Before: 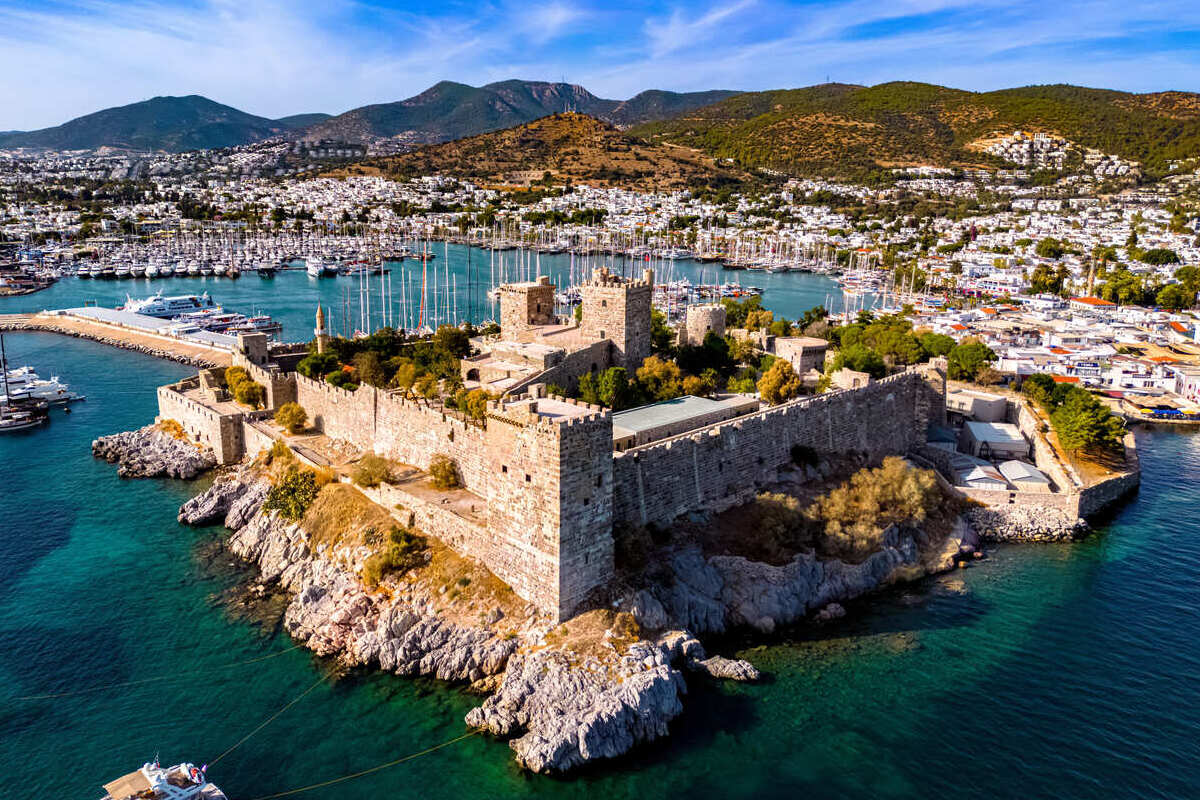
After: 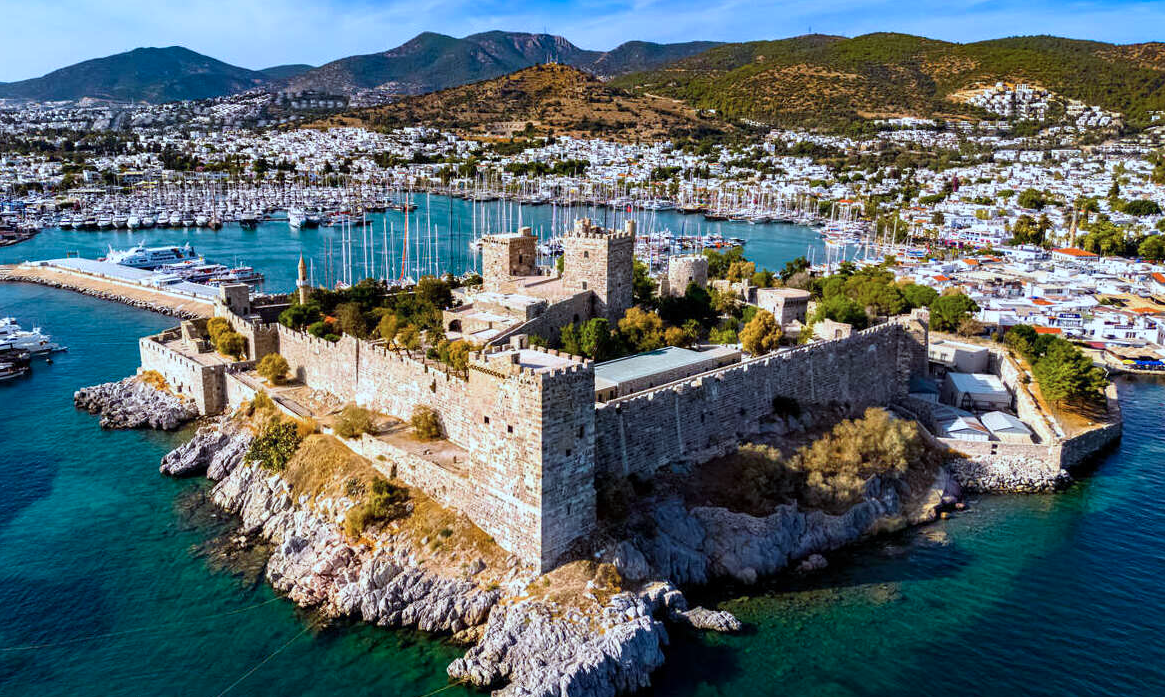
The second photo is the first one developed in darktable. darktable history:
crop: left 1.507%, top 6.147%, right 1.379%, bottom 6.637%
color calibration: illuminant F (fluorescent), F source F9 (Cool White Deluxe 4150 K) – high CRI, x 0.374, y 0.373, temperature 4158.34 K
